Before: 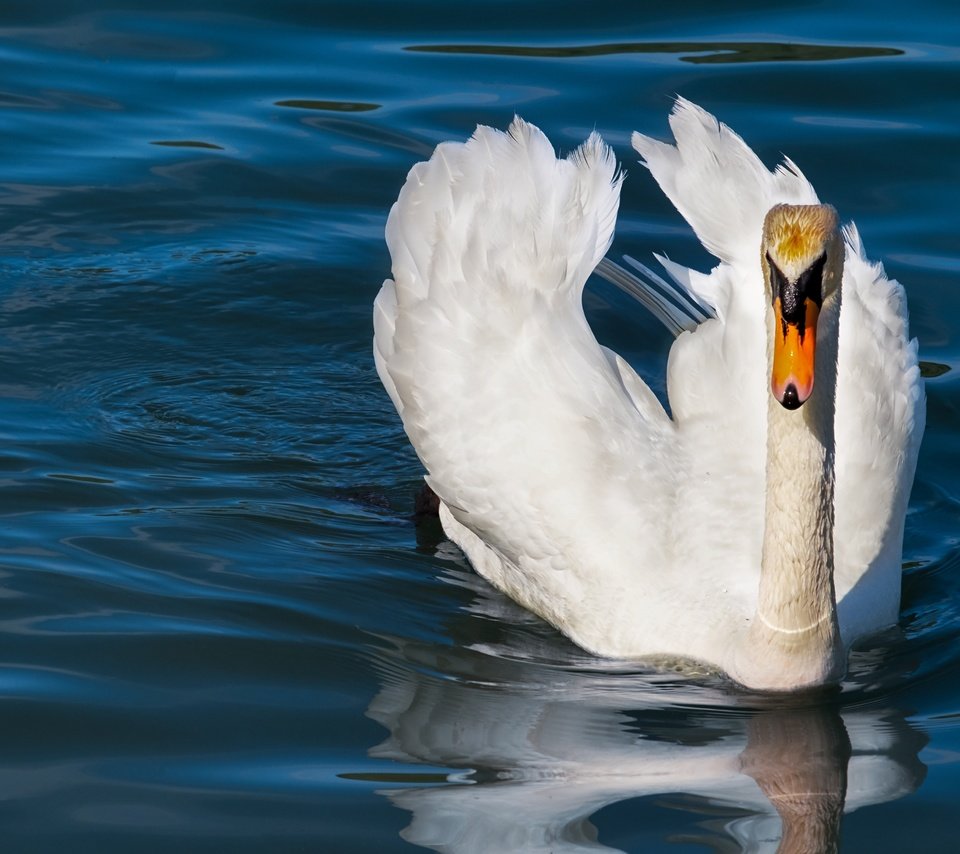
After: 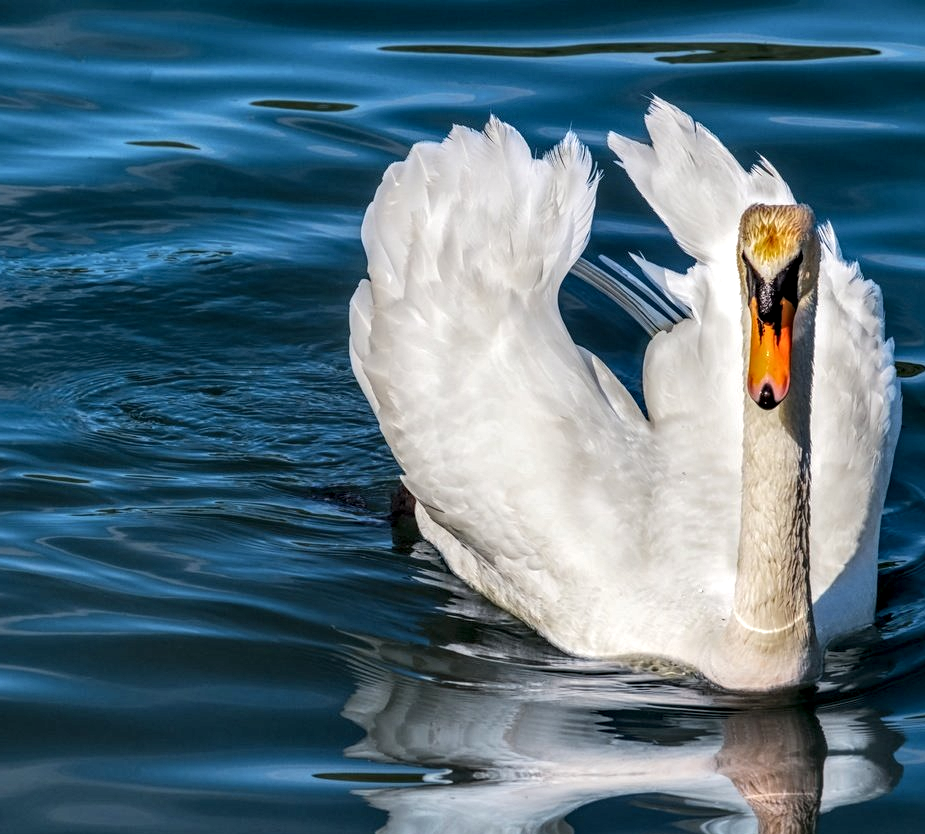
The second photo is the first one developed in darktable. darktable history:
crop and rotate: left 2.536%, right 1.107%, bottom 2.246%
base curve: curves: ch0 [(0, 0) (0.262, 0.32) (0.722, 0.705) (1, 1)]
local contrast: highlights 12%, shadows 38%, detail 183%, midtone range 0.471
